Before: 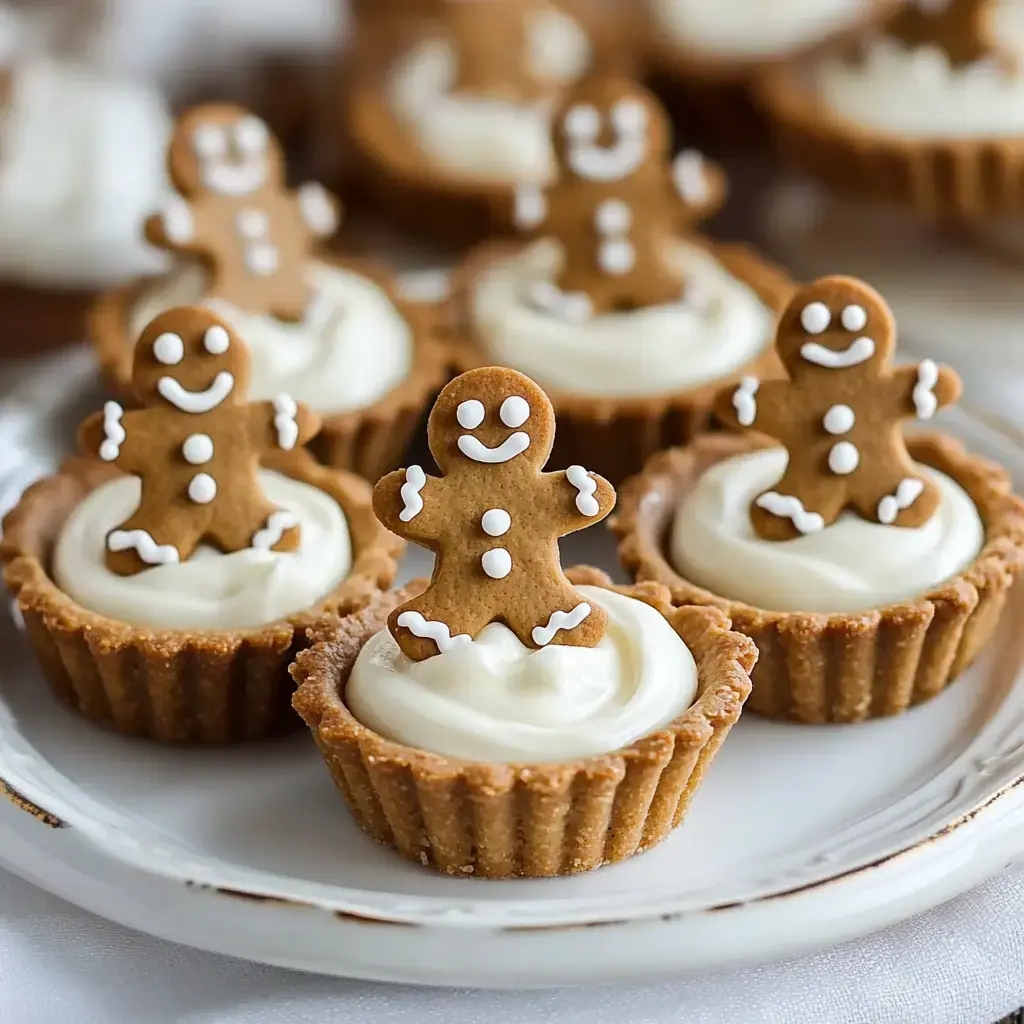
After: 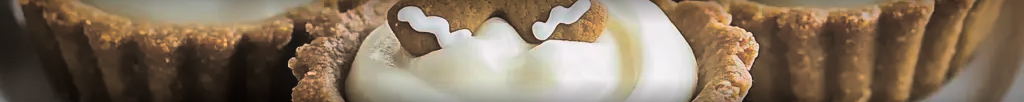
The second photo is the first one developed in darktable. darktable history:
vignetting: fall-off start 53.2%, brightness -0.594, saturation 0, automatic ratio true, width/height ratio 1.313, shape 0.22, unbound false
tone equalizer: -7 EV 0.15 EV, -6 EV 0.6 EV, -5 EV 1.15 EV, -4 EV 1.33 EV, -3 EV 1.15 EV, -2 EV 0.6 EV, -1 EV 0.15 EV, mask exposure compensation -0.5 EV
split-toning: shadows › hue 46.8°, shadows › saturation 0.17, highlights › hue 316.8°, highlights › saturation 0.27, balance -51.82
crop and rotate: top 59.084%, bottom 30.916%
tone curve: curves: ch0 [(0.016, 0.011) (0.204, 0.146) (0.515, 0.476) (0.78, 0.795) (1, 0.981)], color space Lab, linked channels, preserve colors none
contrast brightness saturation: brightness -0.09
local contrast: highlights 68%, shadows 68%, detail 82%, midtone range 0.325
